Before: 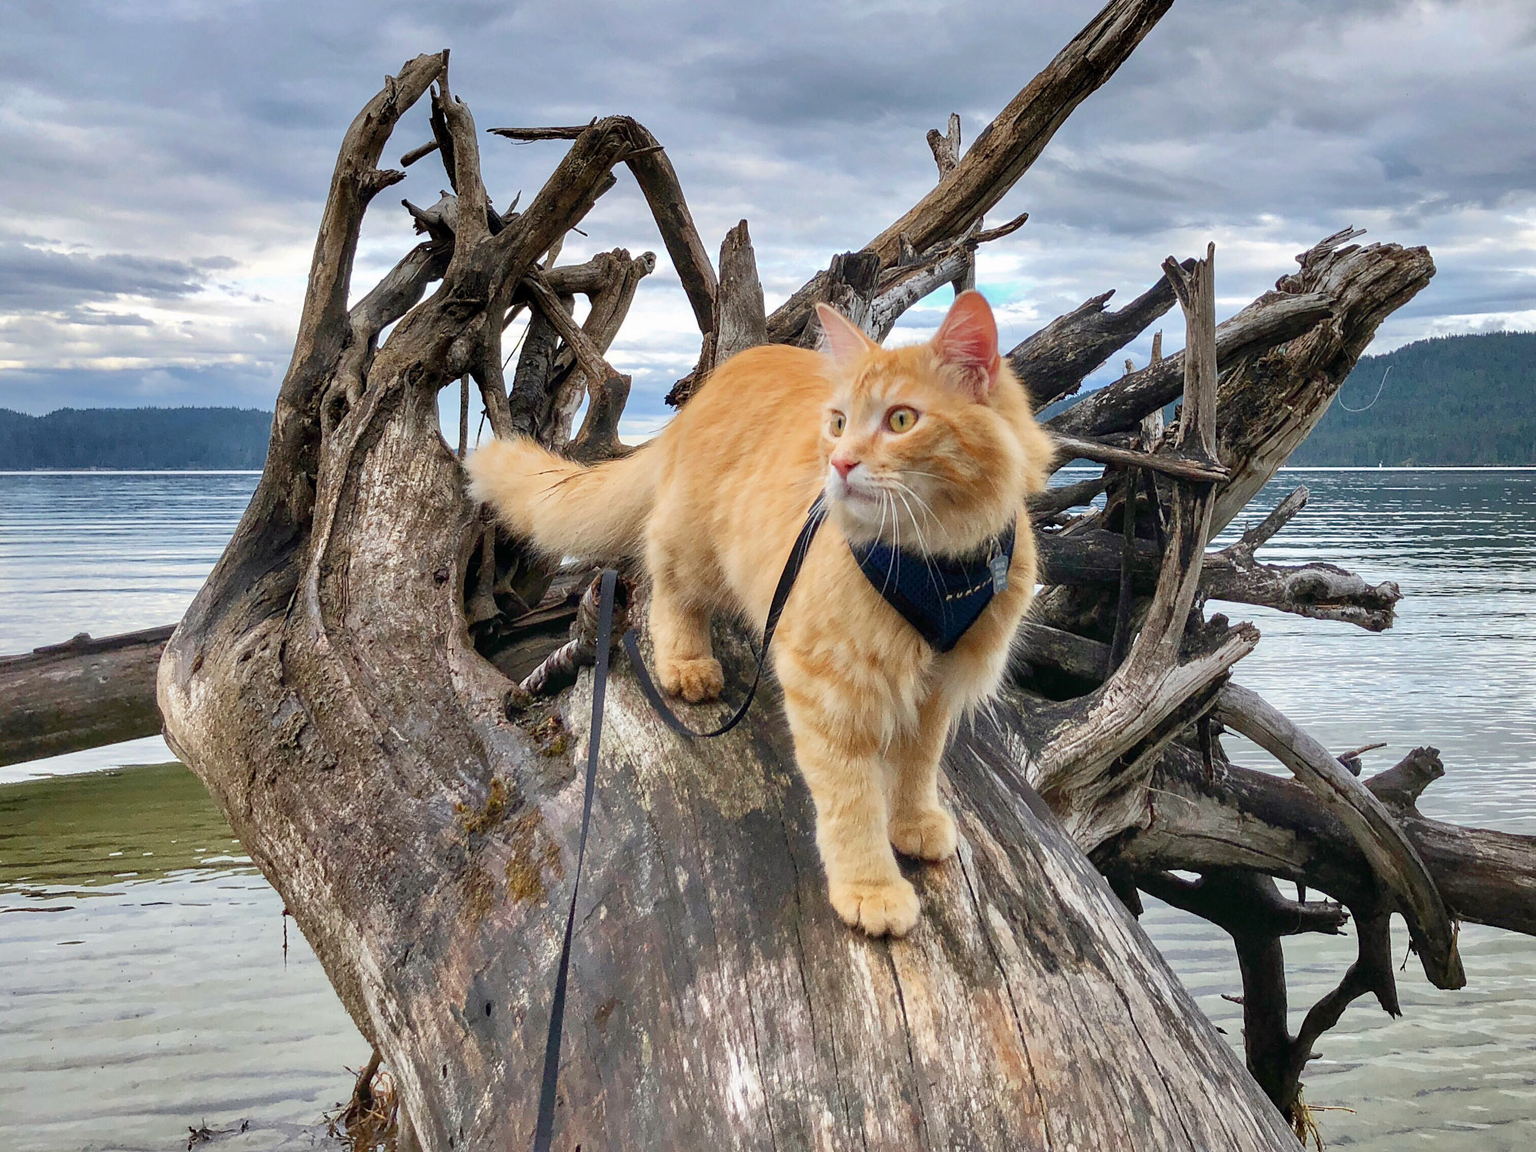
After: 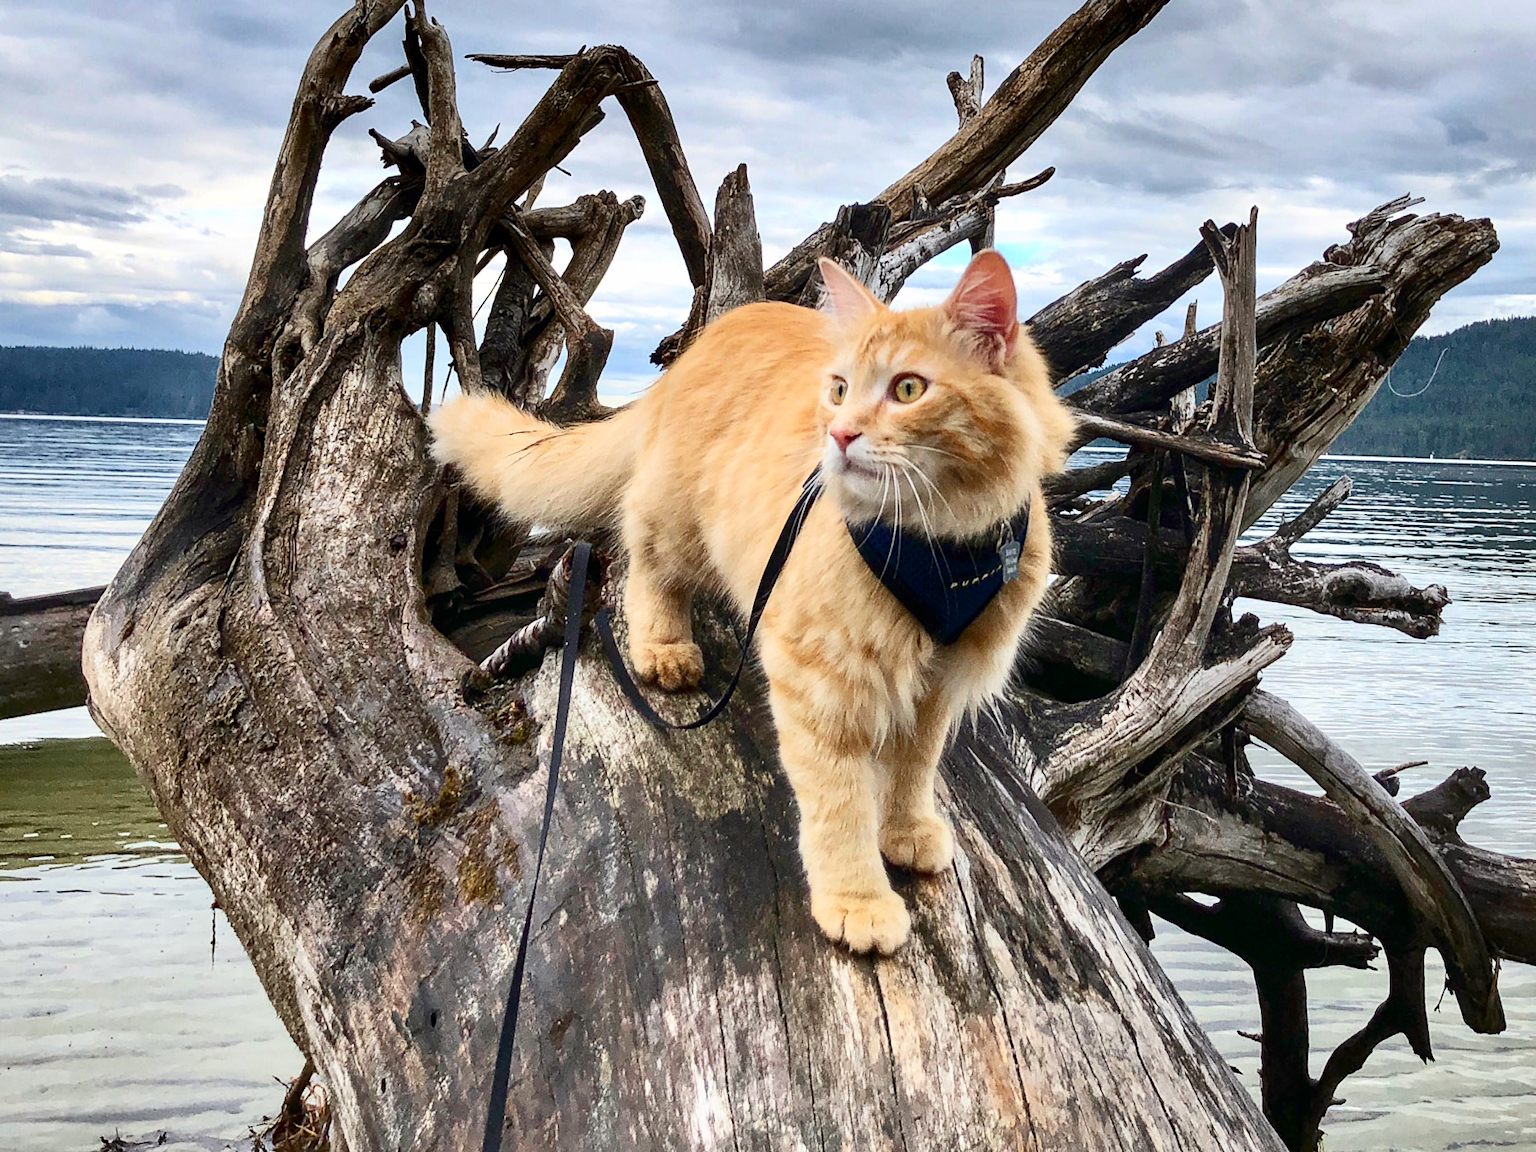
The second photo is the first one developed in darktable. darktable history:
crop and rotate: angle -1.96°, left 3.097%, top 4.154%, right 1.586%, bottom 0.529%
contrast brightness saturation: contrast 0.28
